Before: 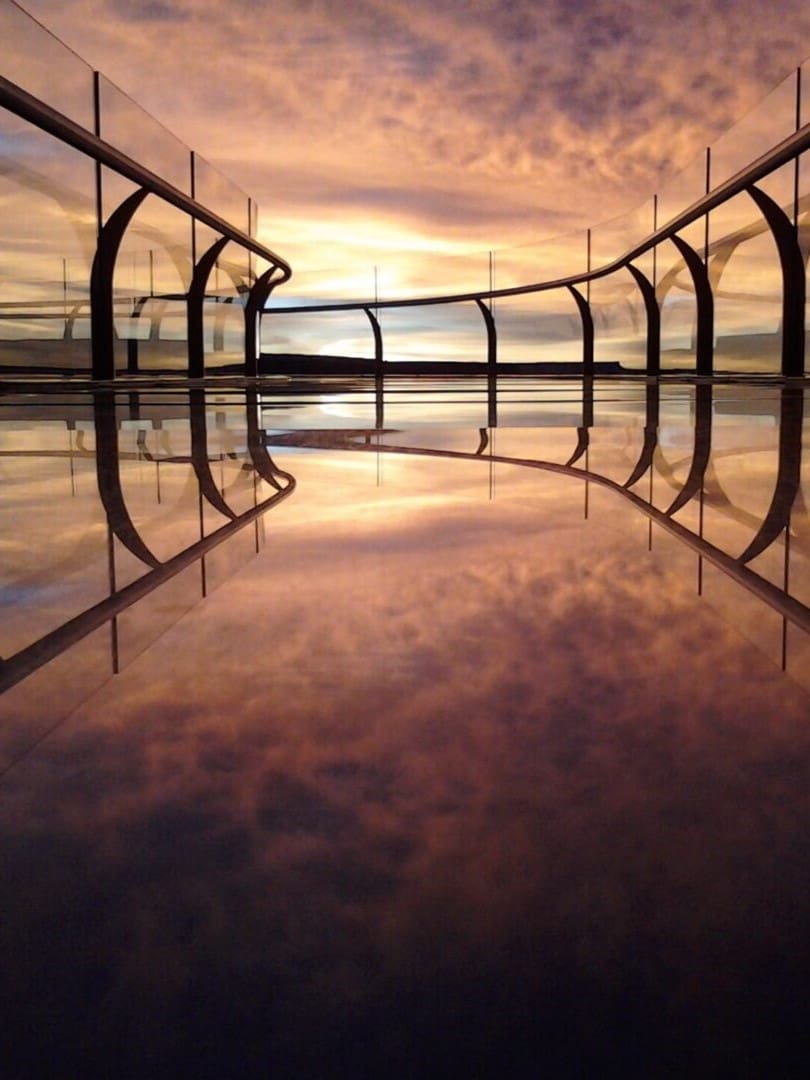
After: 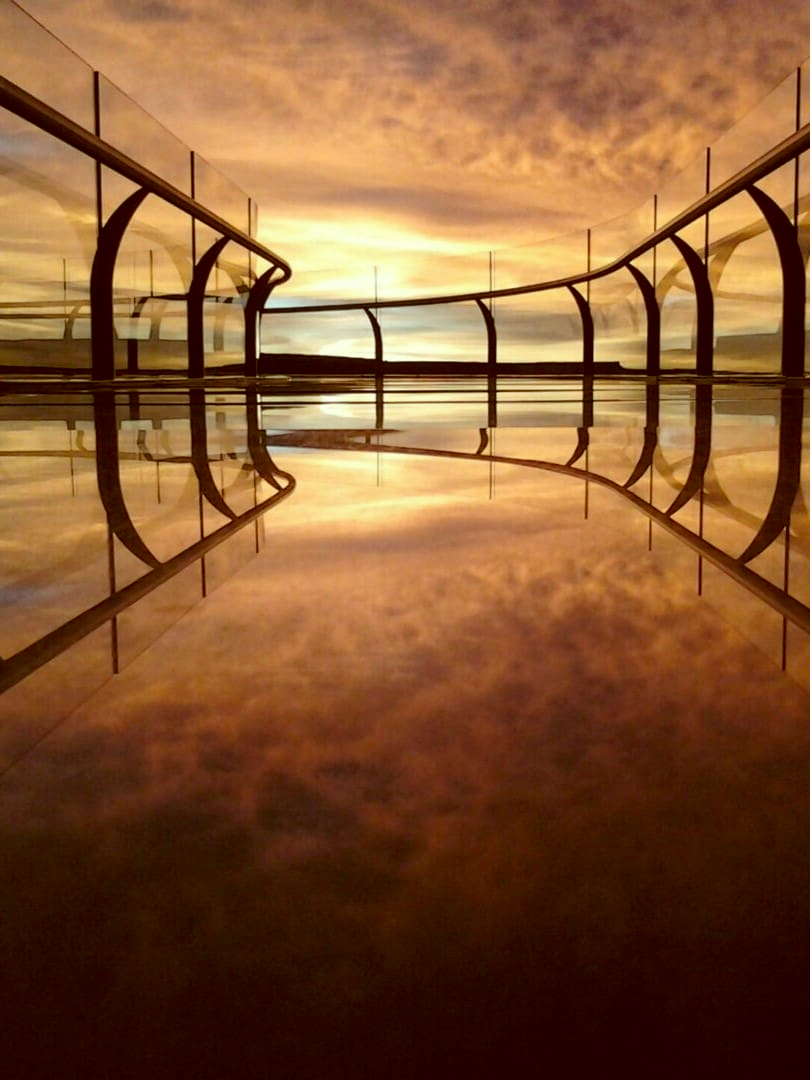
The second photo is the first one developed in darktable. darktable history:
color correction: highlights a* -5.2, highlights b* 9.8, shadows a* 9.31, shadows b* 24.75
